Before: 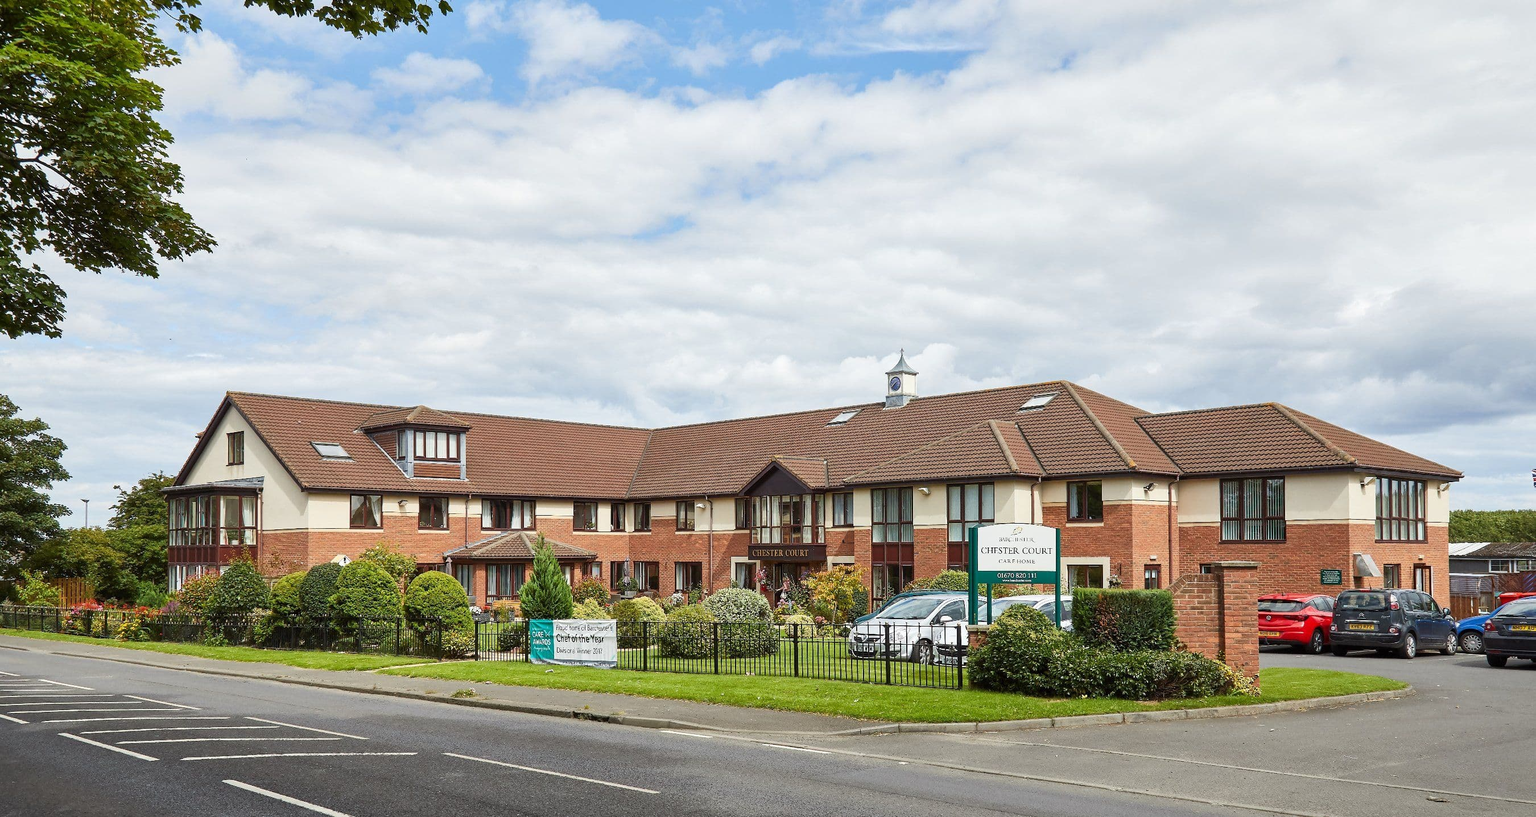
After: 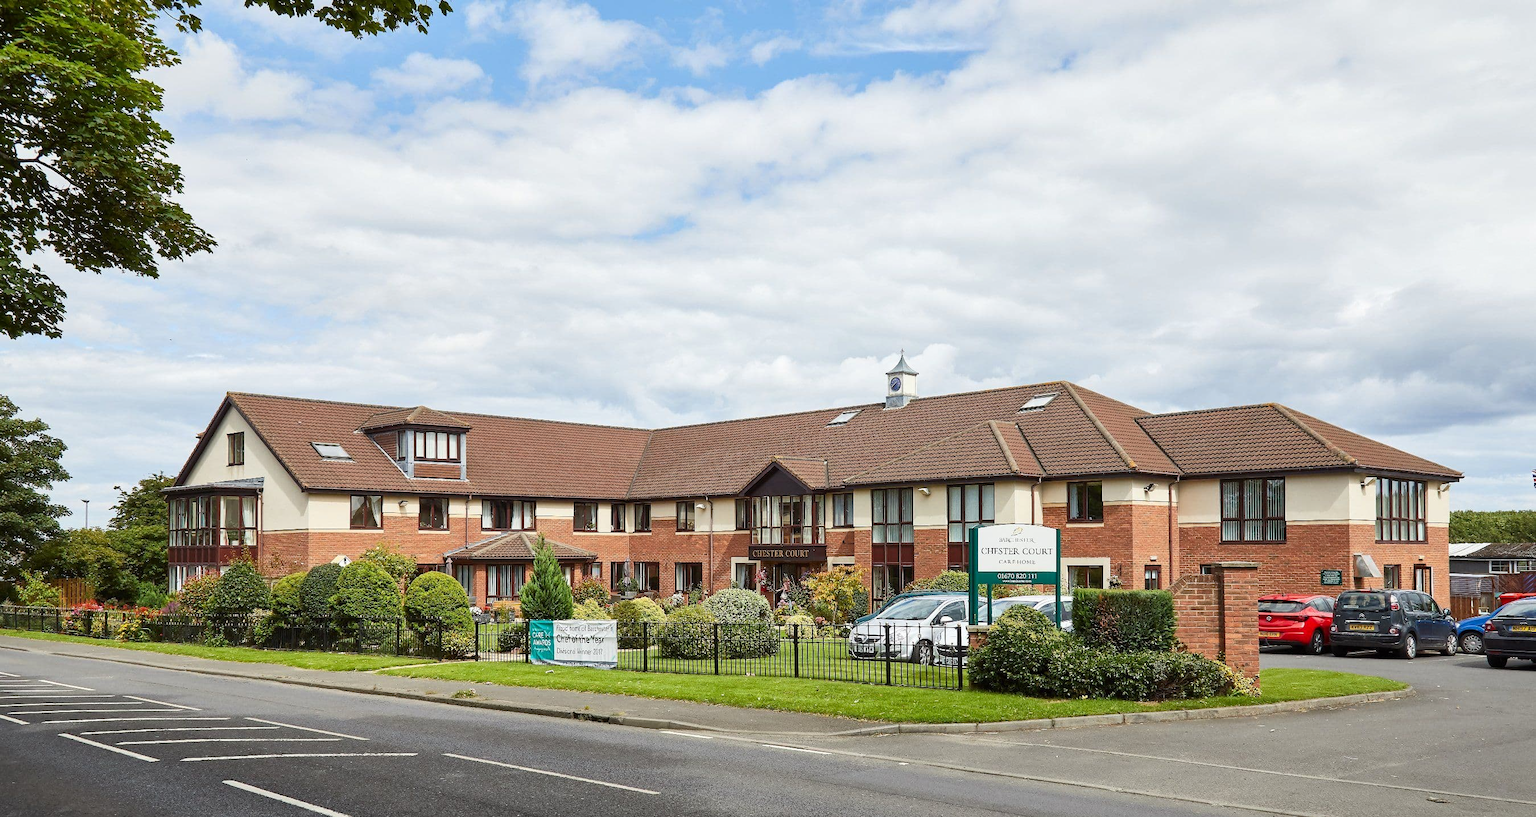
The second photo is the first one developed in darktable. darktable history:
contrast brightness saturation: contrast 0.078, saturation 0.017
